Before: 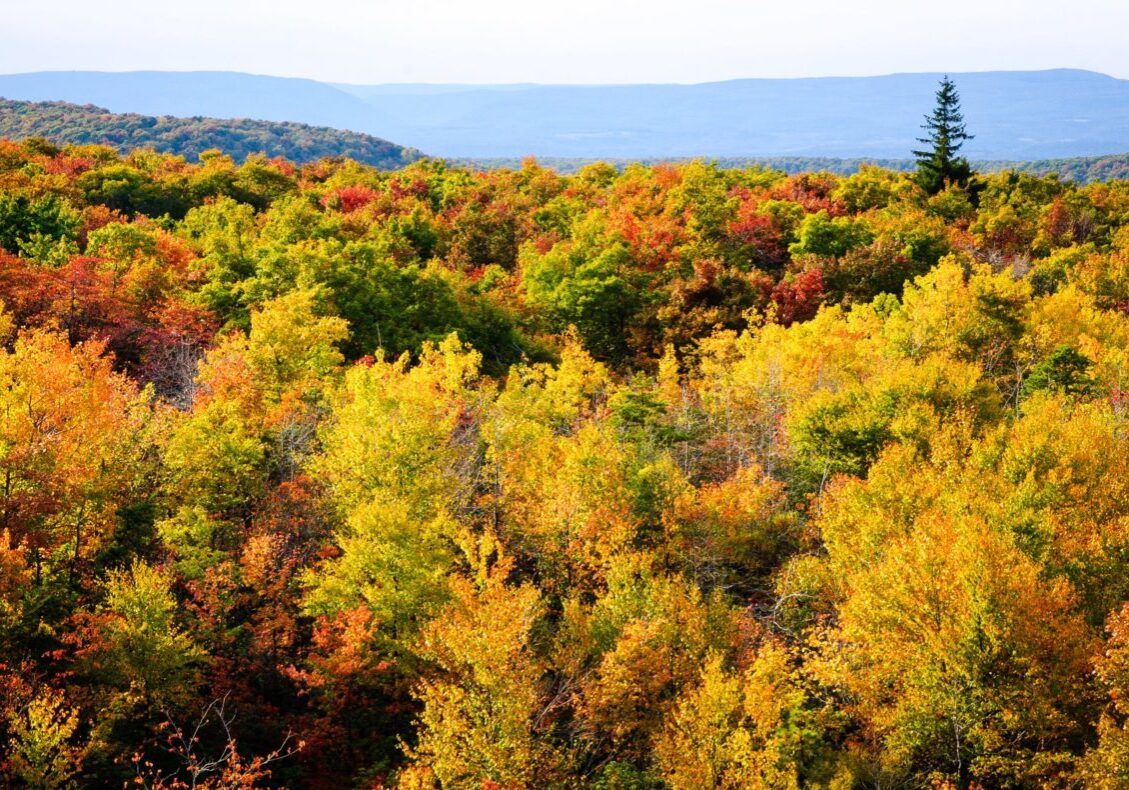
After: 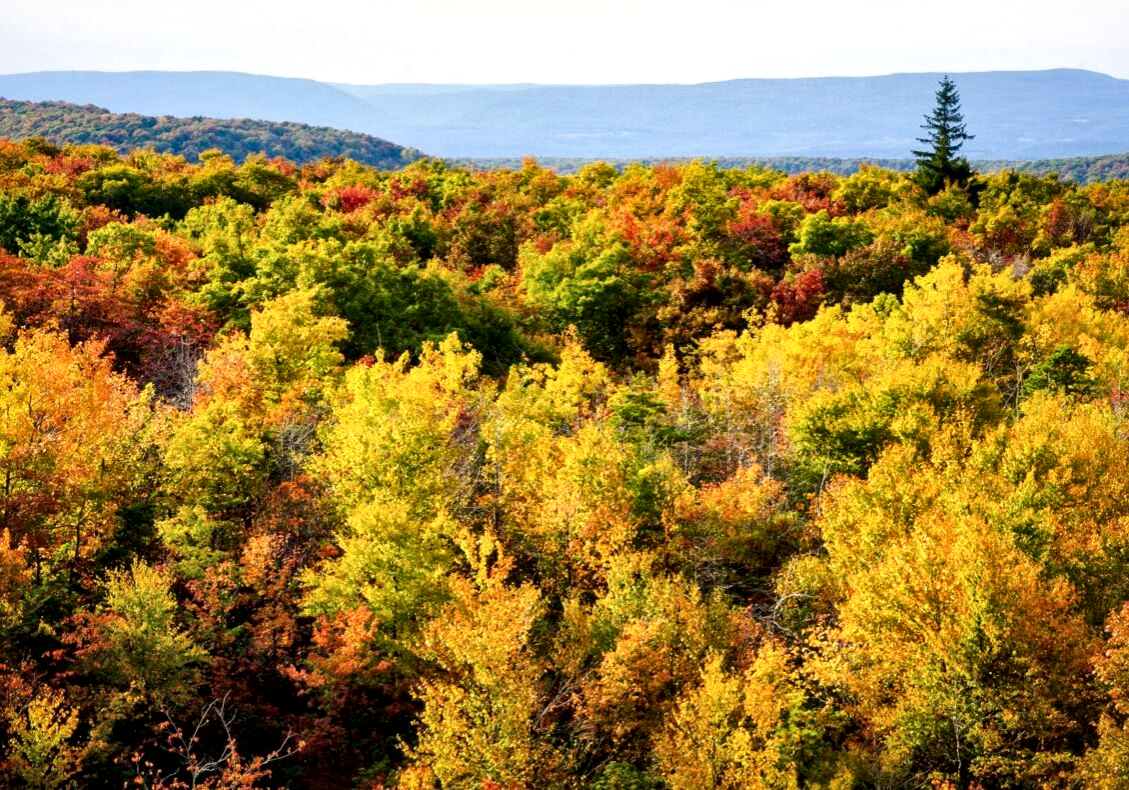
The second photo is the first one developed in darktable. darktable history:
local contrast: mode bilateral grid, contrast 20, coarseness 50, detail 179%, midtone range 0.2
color correction: highlights b* 3.02
